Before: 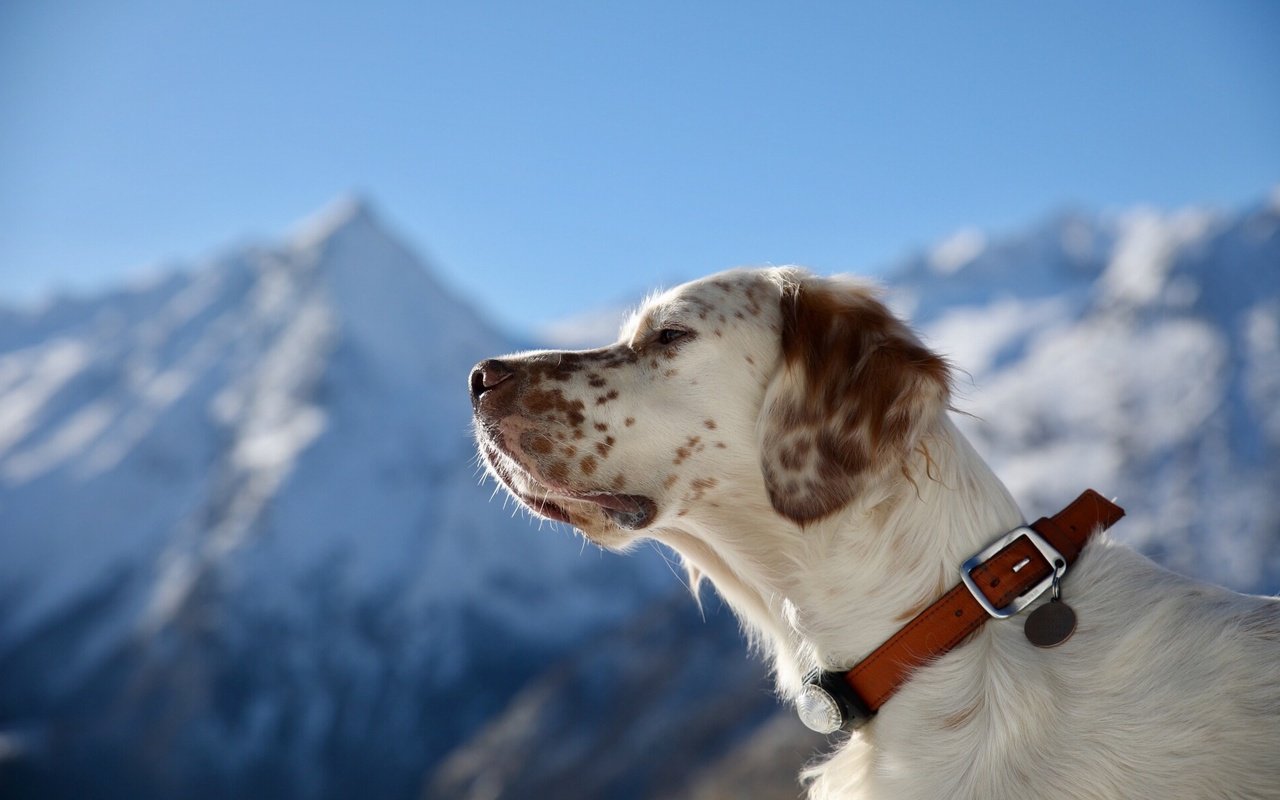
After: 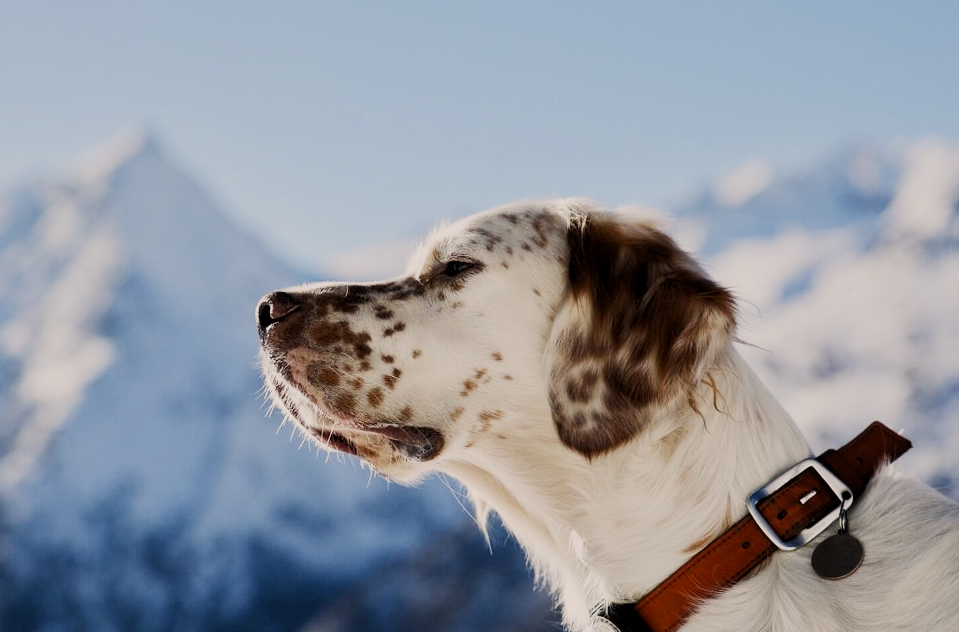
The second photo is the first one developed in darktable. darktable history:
local contrast: highlights 107%, shadows 97%, detail 120%, midtone range 0.2
filmic rgb: black relative exposure -7.65 EV, white relative exposure 4.56 EV, hardness 3.61, contrast 1.05, preserve chrominance no, color science v5 (2021), contrast in shadows safe, contrast in highlights safe
tone equalizer: -8 EV 0.018 EV, -7 EV -0.028 EV, -6 EV 0.013 EV, -5 EV 0.023 EV, -4 EV 0.3 EV, -3 EV 0.623 EV, -2 EV 0.568 EV, -1 EV 0.213 EV, +0 EV 0.032 EV, edges refinement/feathering 500, mask exposure compensation -1.57 EV, preserve details no
crop: left 16.711%, top 8.532%, right 8.338%, bottom 12.437%
color correction: highlights a* 3.63, highlights b* 5.1
